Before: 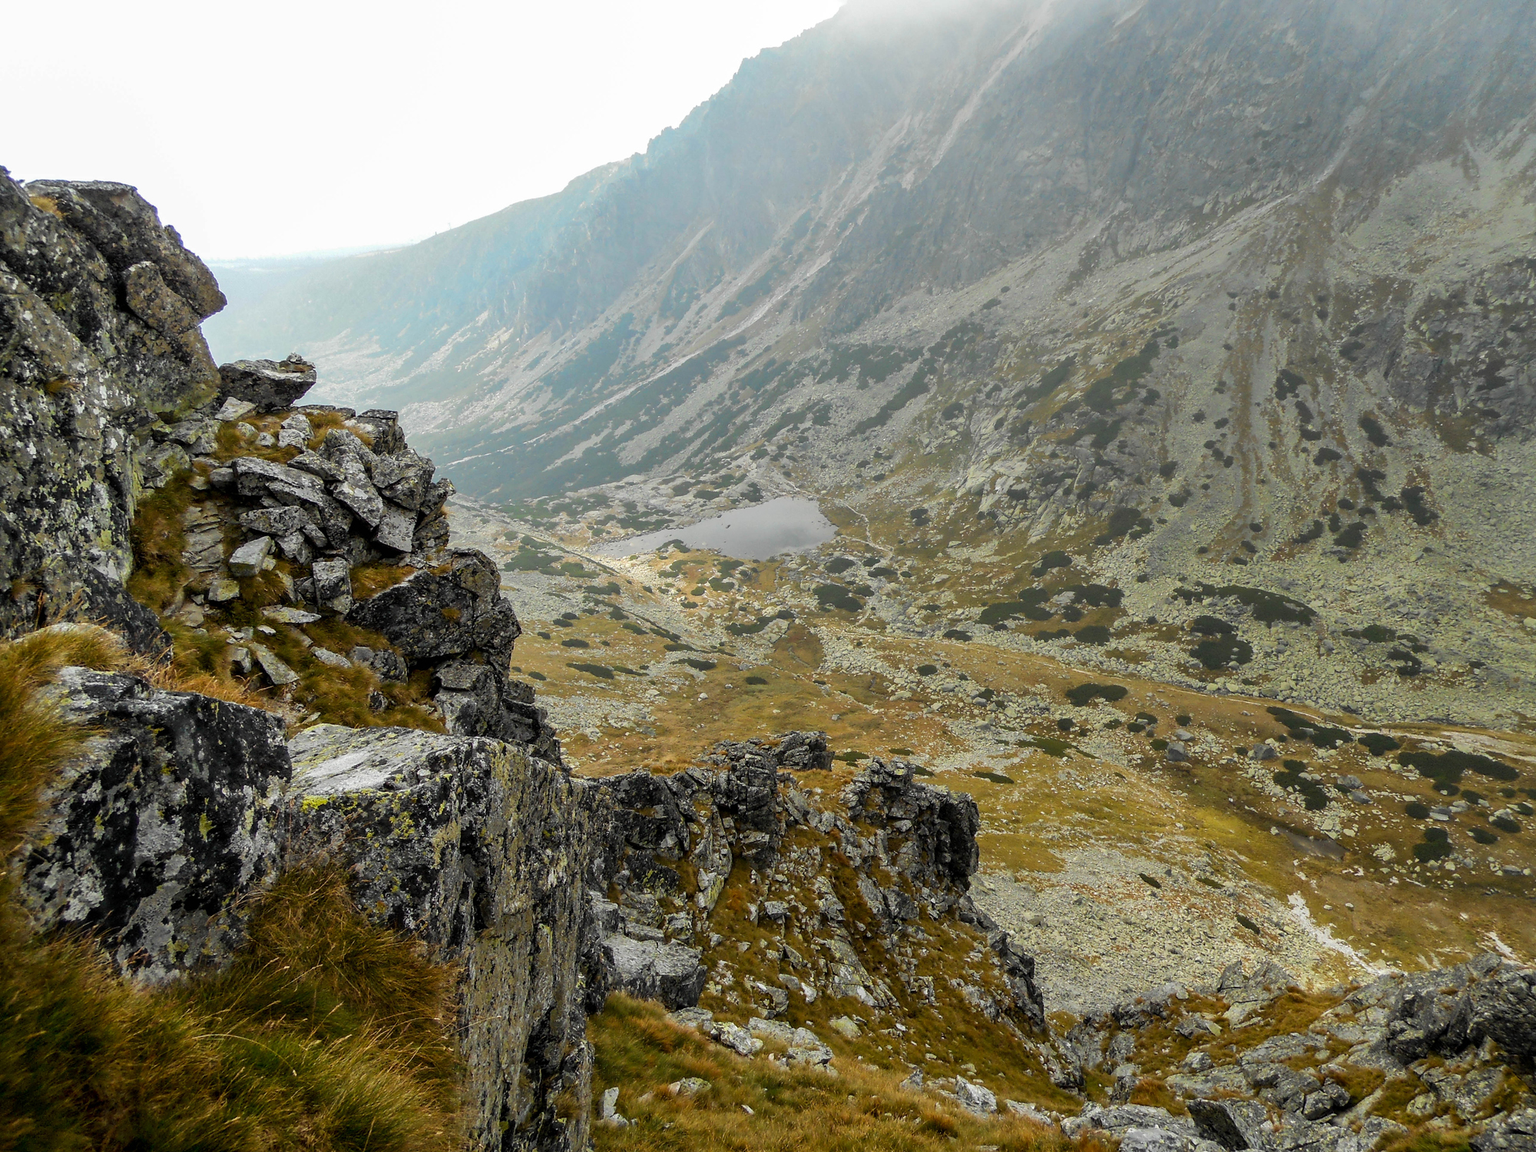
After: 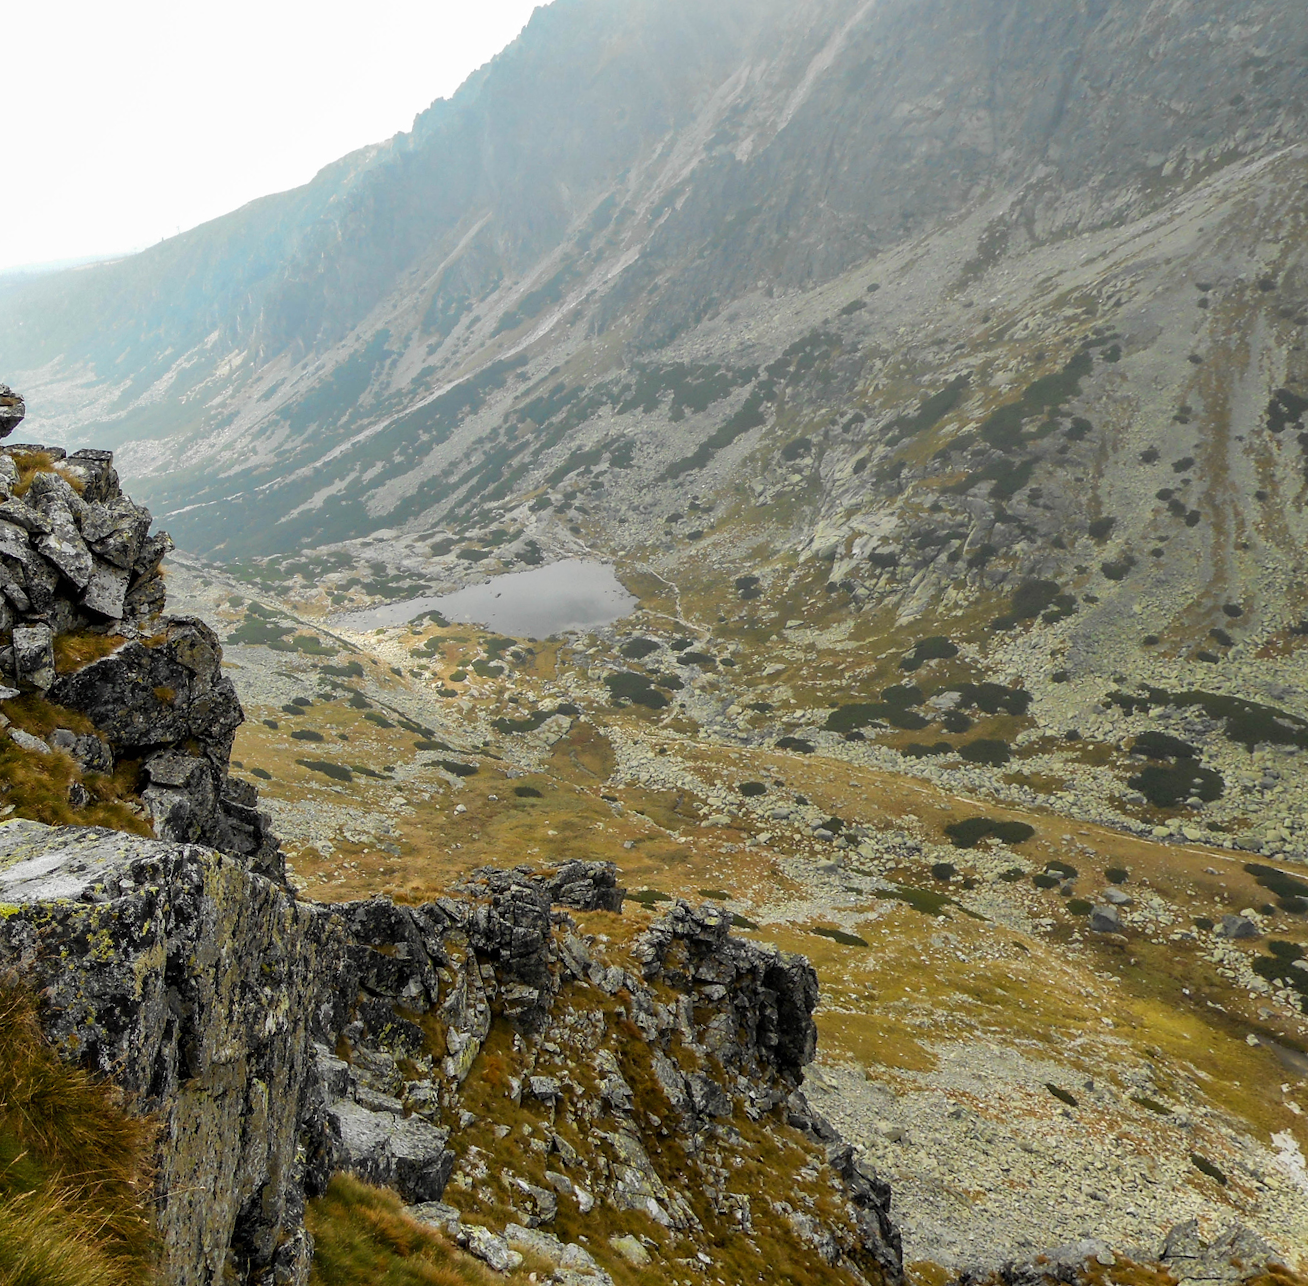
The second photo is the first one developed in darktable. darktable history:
crop and rotate: left 14.436%, right 18.898%
white balance: emerald 1
rotate and perspective: rotation 1.69°, lens shift (vertical) -0.023, lens shift (horizontal) -0.291, crop left 0.025, crop right 0.988, crop top 0.092, crop bottom 0.842
